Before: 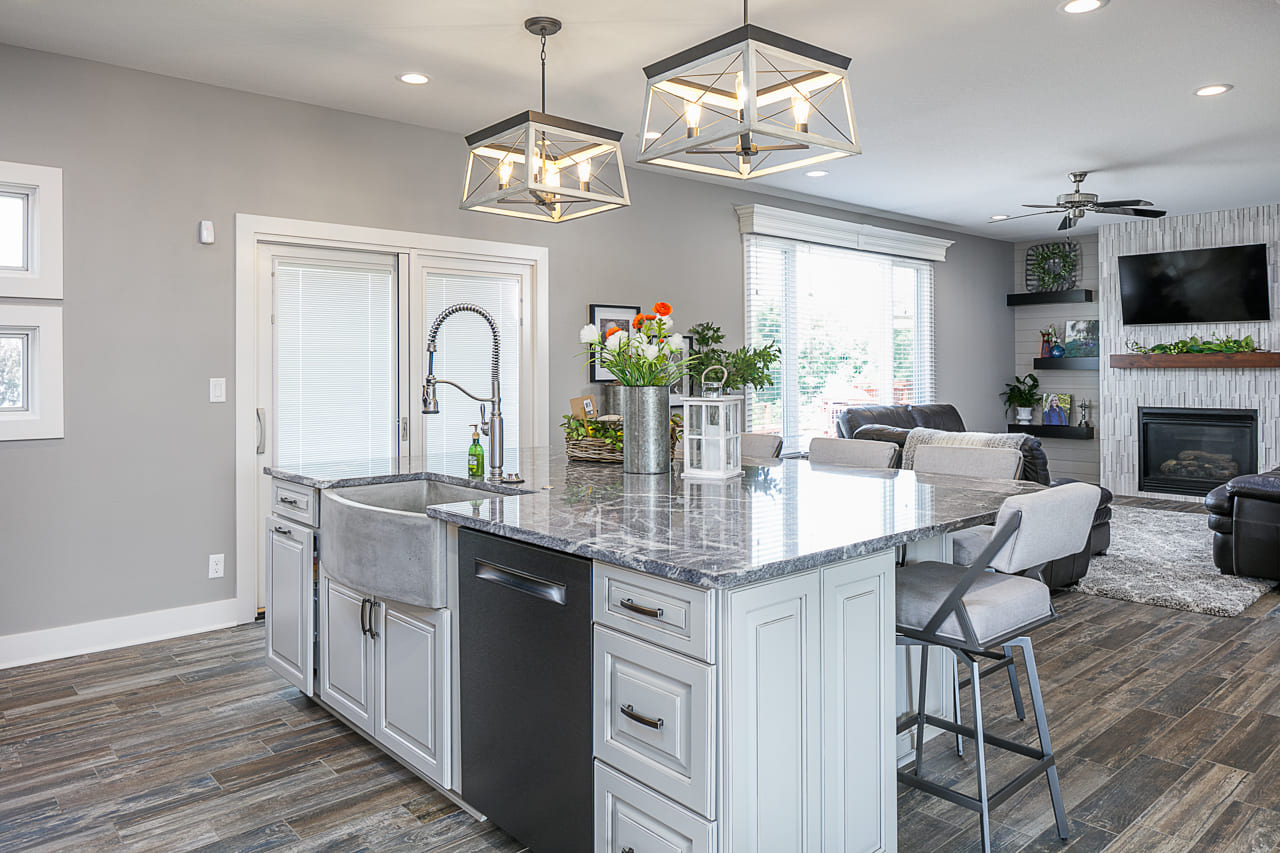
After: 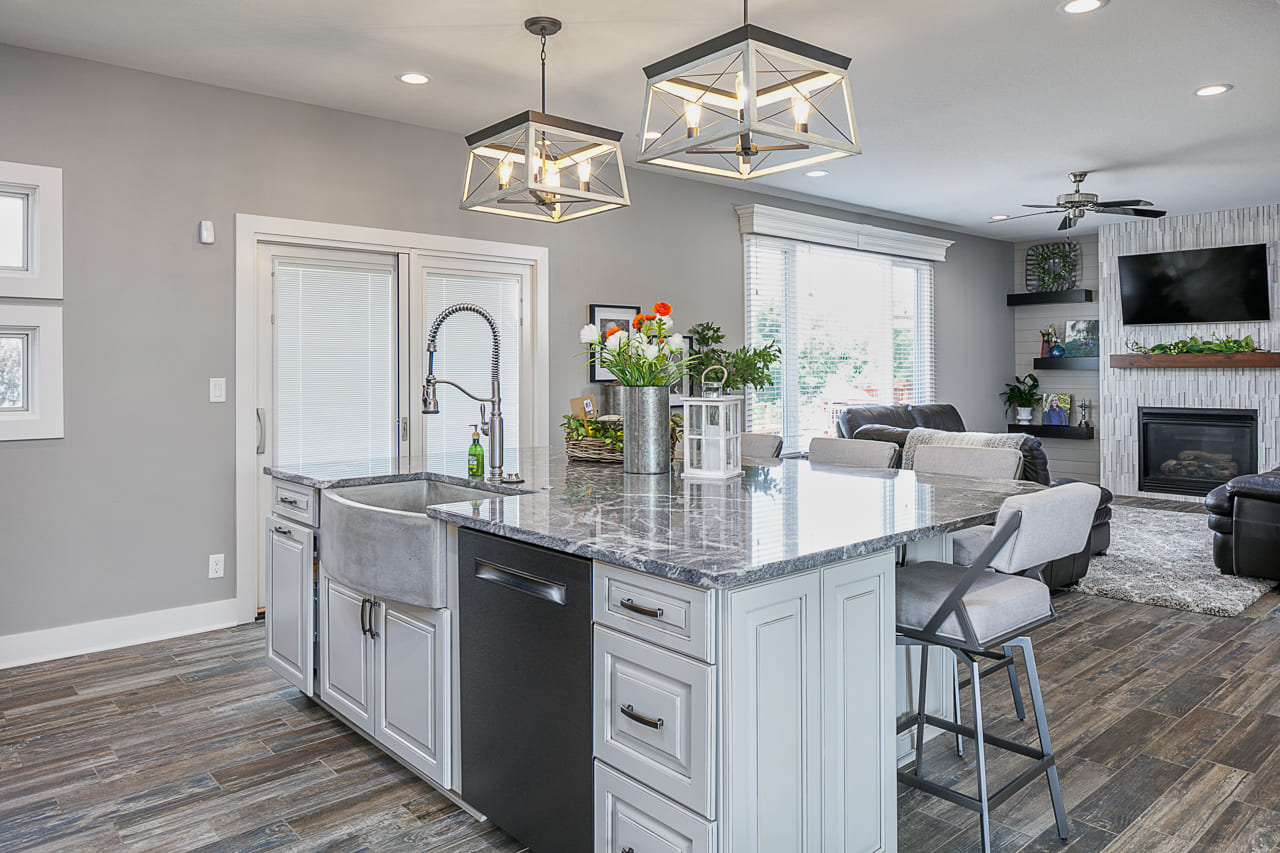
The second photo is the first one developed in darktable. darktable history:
shadows and highlights: shadows 37.27, highlights -28.18, soften with gaussian
tone equalizer: -8 EV -0.002 EV, -7 EV 0.005 EV, -6 EV -0.009 EV, -5 EV 0.011 EV, -4 EV -0.012 EV, -3 EV 0.007 EV, -2 EV -0.062 EV, -1 EV -0.293 EV, +0 EV -0.582 EV, smoothing diameter 2%, edges refinement/feathering 20, mask exposure compensation -1.57 EV, filter diffusion 5
